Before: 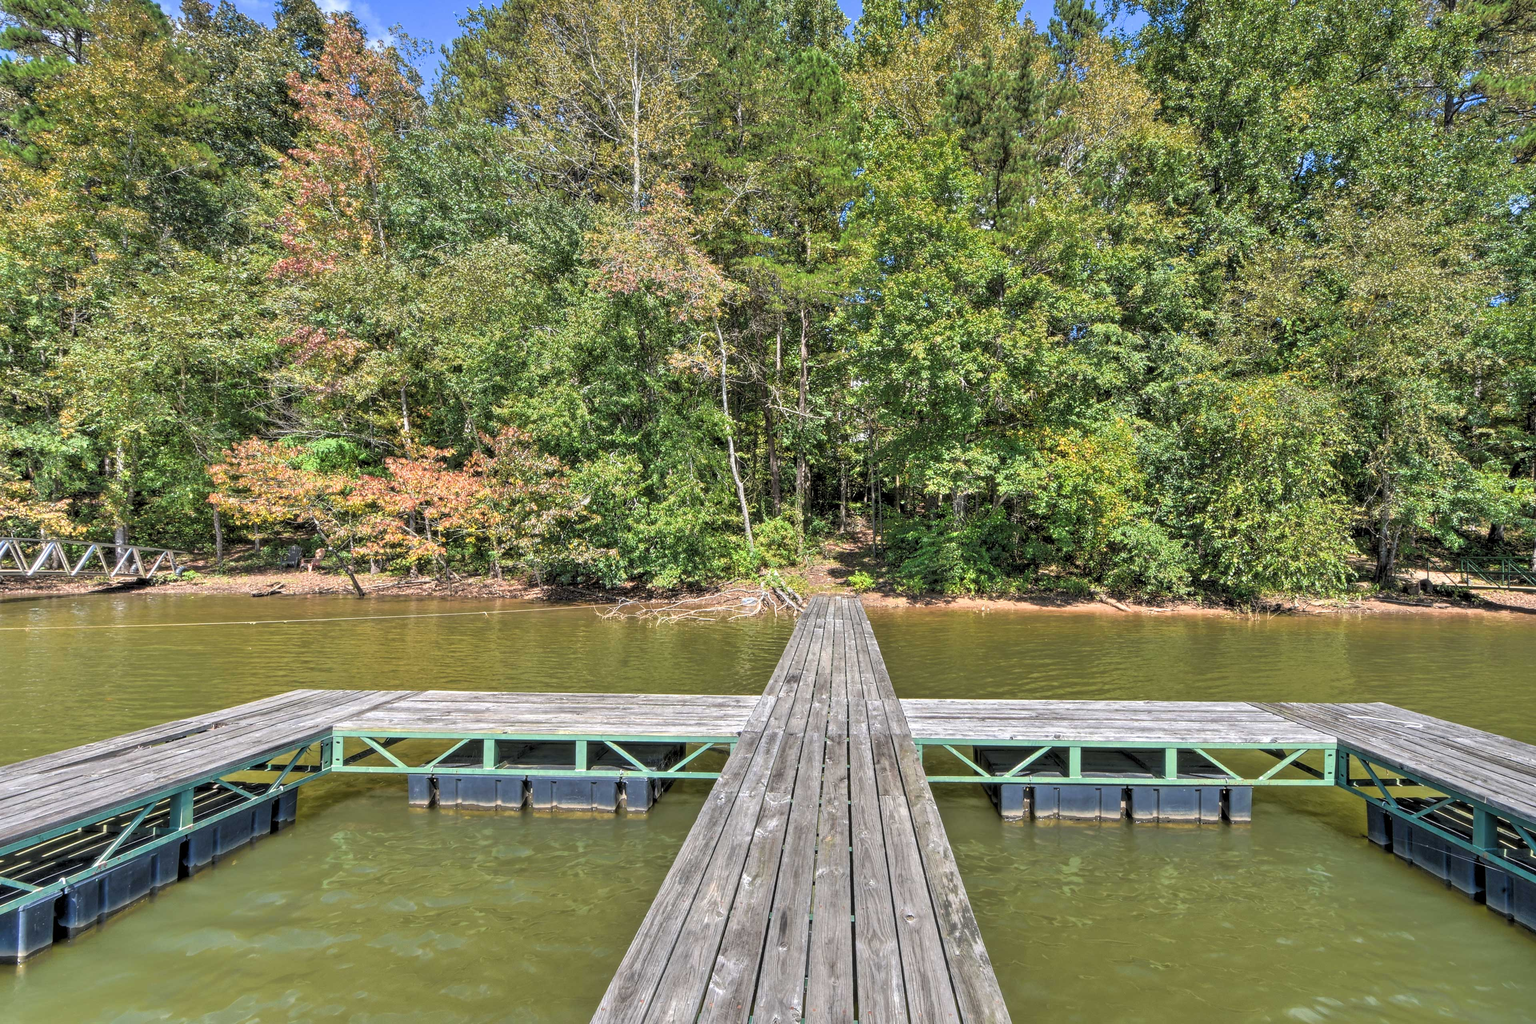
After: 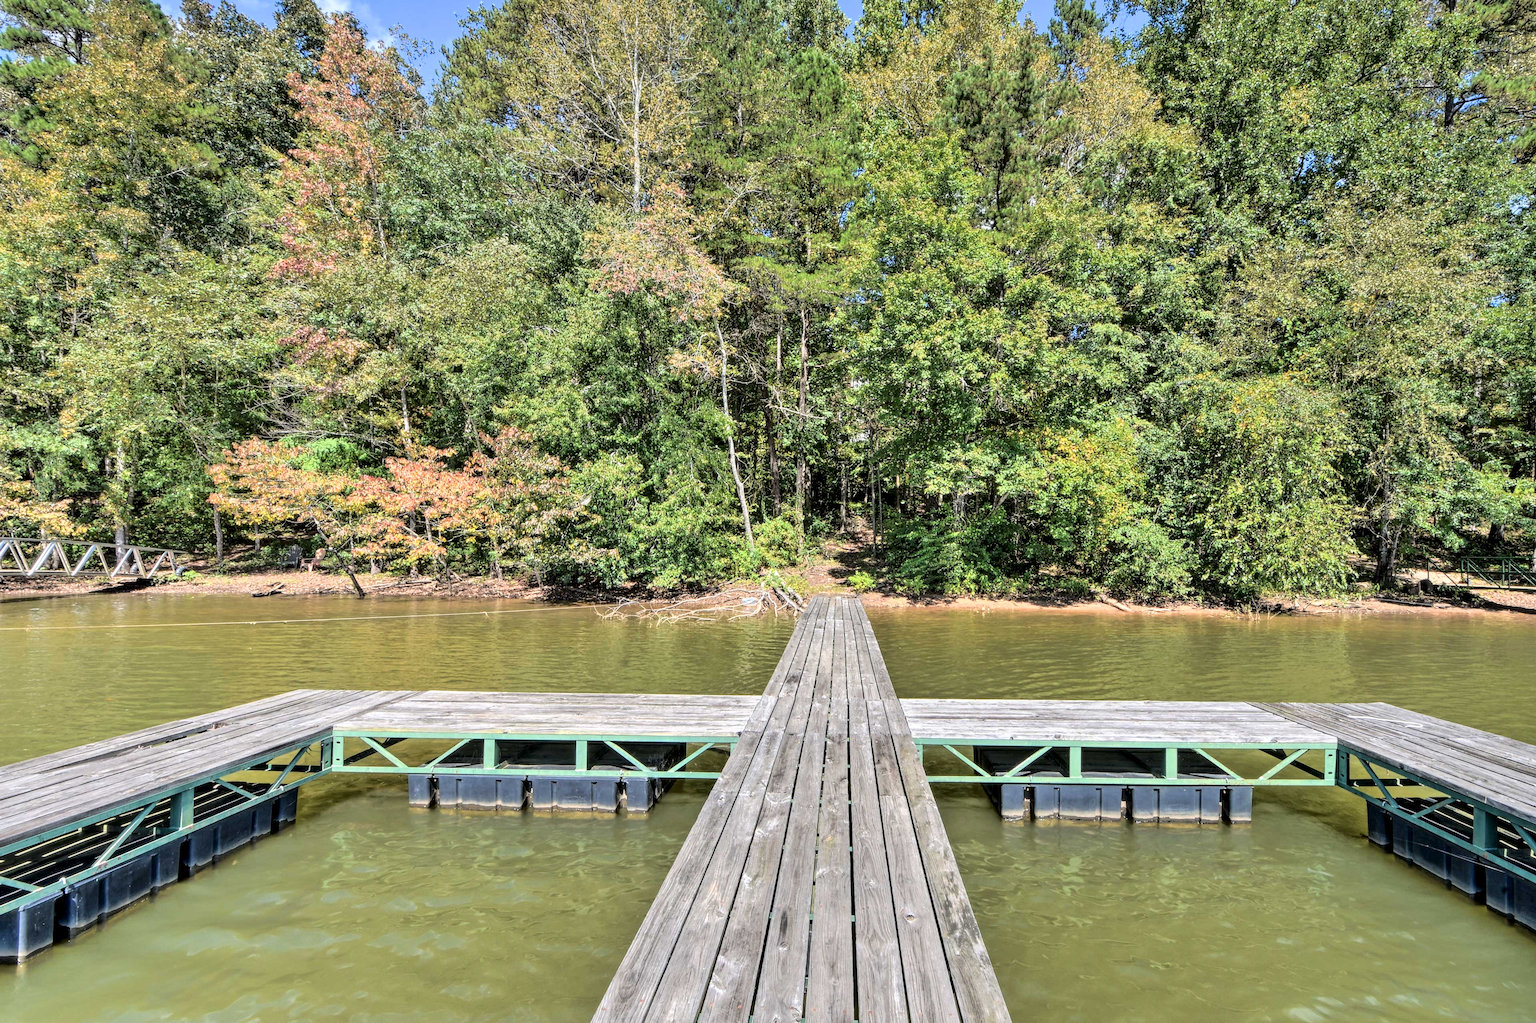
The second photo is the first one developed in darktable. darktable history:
tone curve: curves: ch0 [(0, 0) (0.003, 0) (0.011, 0.001) (0.025, 0.003) (0.044, 0.005) (0.069, 0.012) (0.1, 0.023) (0.136, 0.039) (0.177, 0.088) (0.224, 0.15) (0.277, 0.24) (0.335, 0.337) (0.399, 0.437) (0.468, 0.535) (0.543, 0.629) (0.623, 0.71) (0.709, 0.782) (0.801, 0.856) (0.898, 0.94) (1, 1)], color space Lab, independent channels, preserve colors none
